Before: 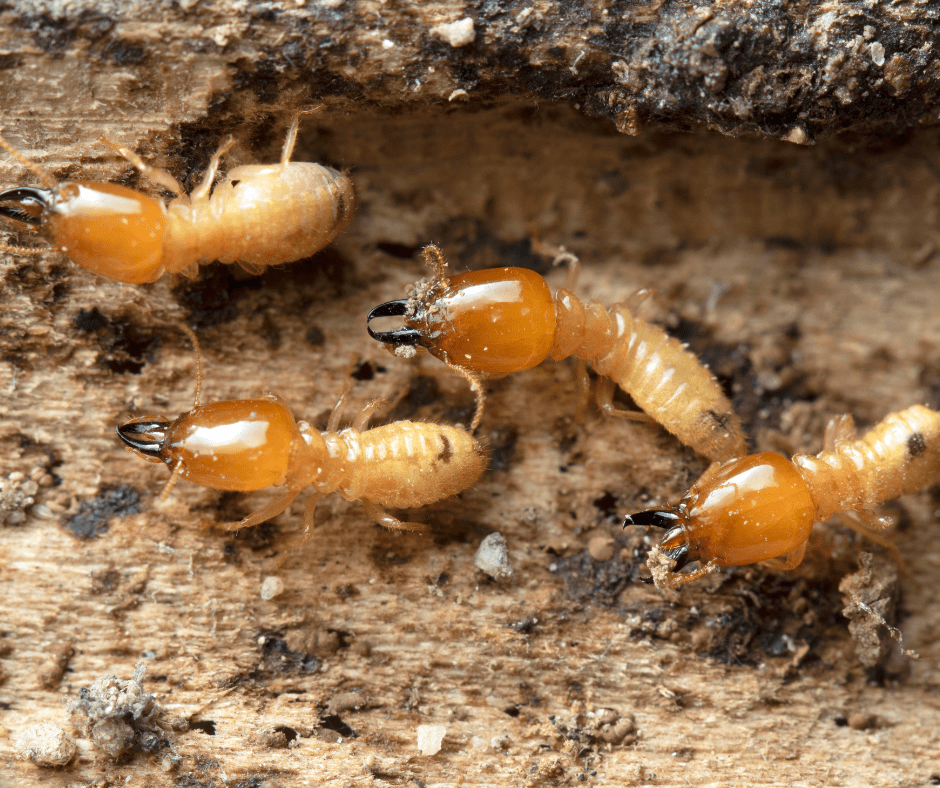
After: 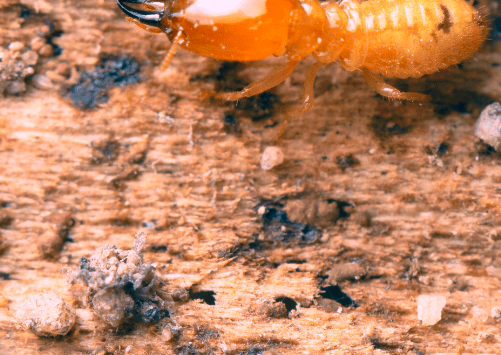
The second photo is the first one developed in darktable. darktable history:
crop and rotate: top 54.778%, right 46.61%, bottom 0.159%
color correction: highlights a* 17.03, highlights b* 0.205, shadows a* -15.38, shadows b* -14.56, saturation 1.5
